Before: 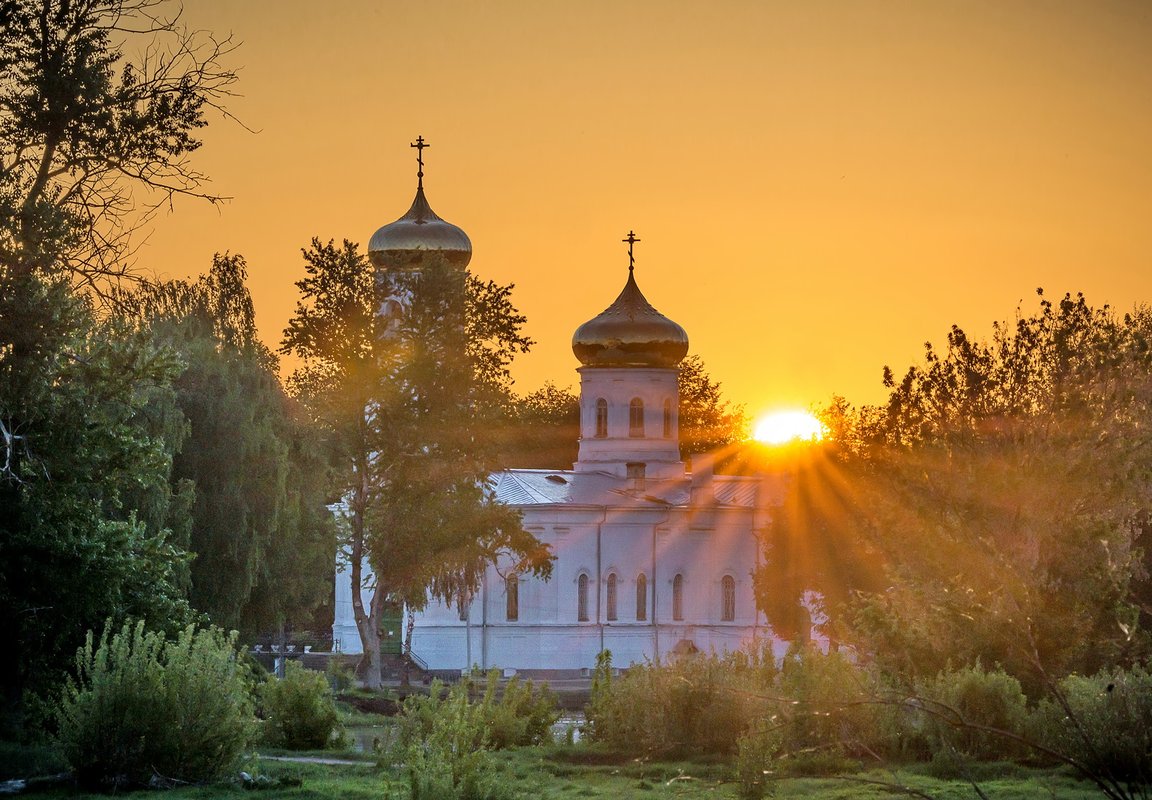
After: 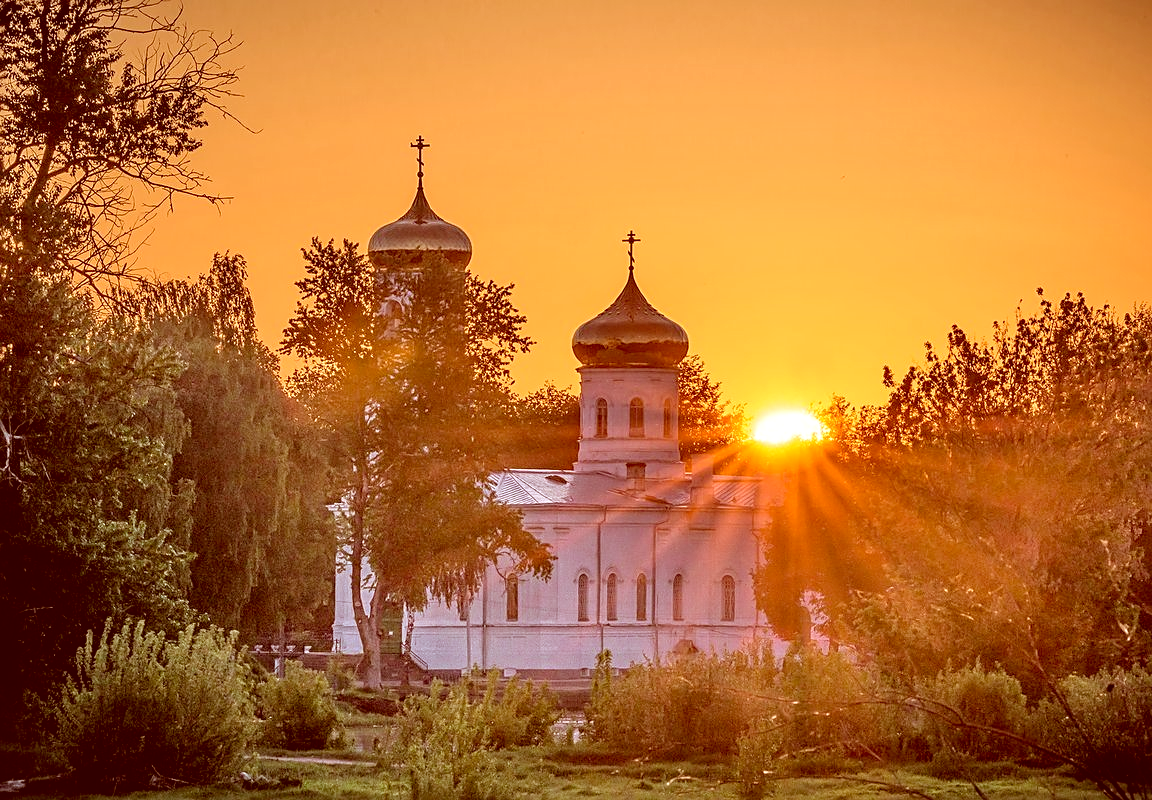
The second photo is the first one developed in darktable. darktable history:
sharpen: on, module defaults
local contrast: on, module defaults
contrast brightness saturation: brightness 0.089, saturation 0.193
color correction: highlights a* 9.2, highlights b* 8.66, shadows a* 39.45, shadows b* 39.81, saturation 0.793
